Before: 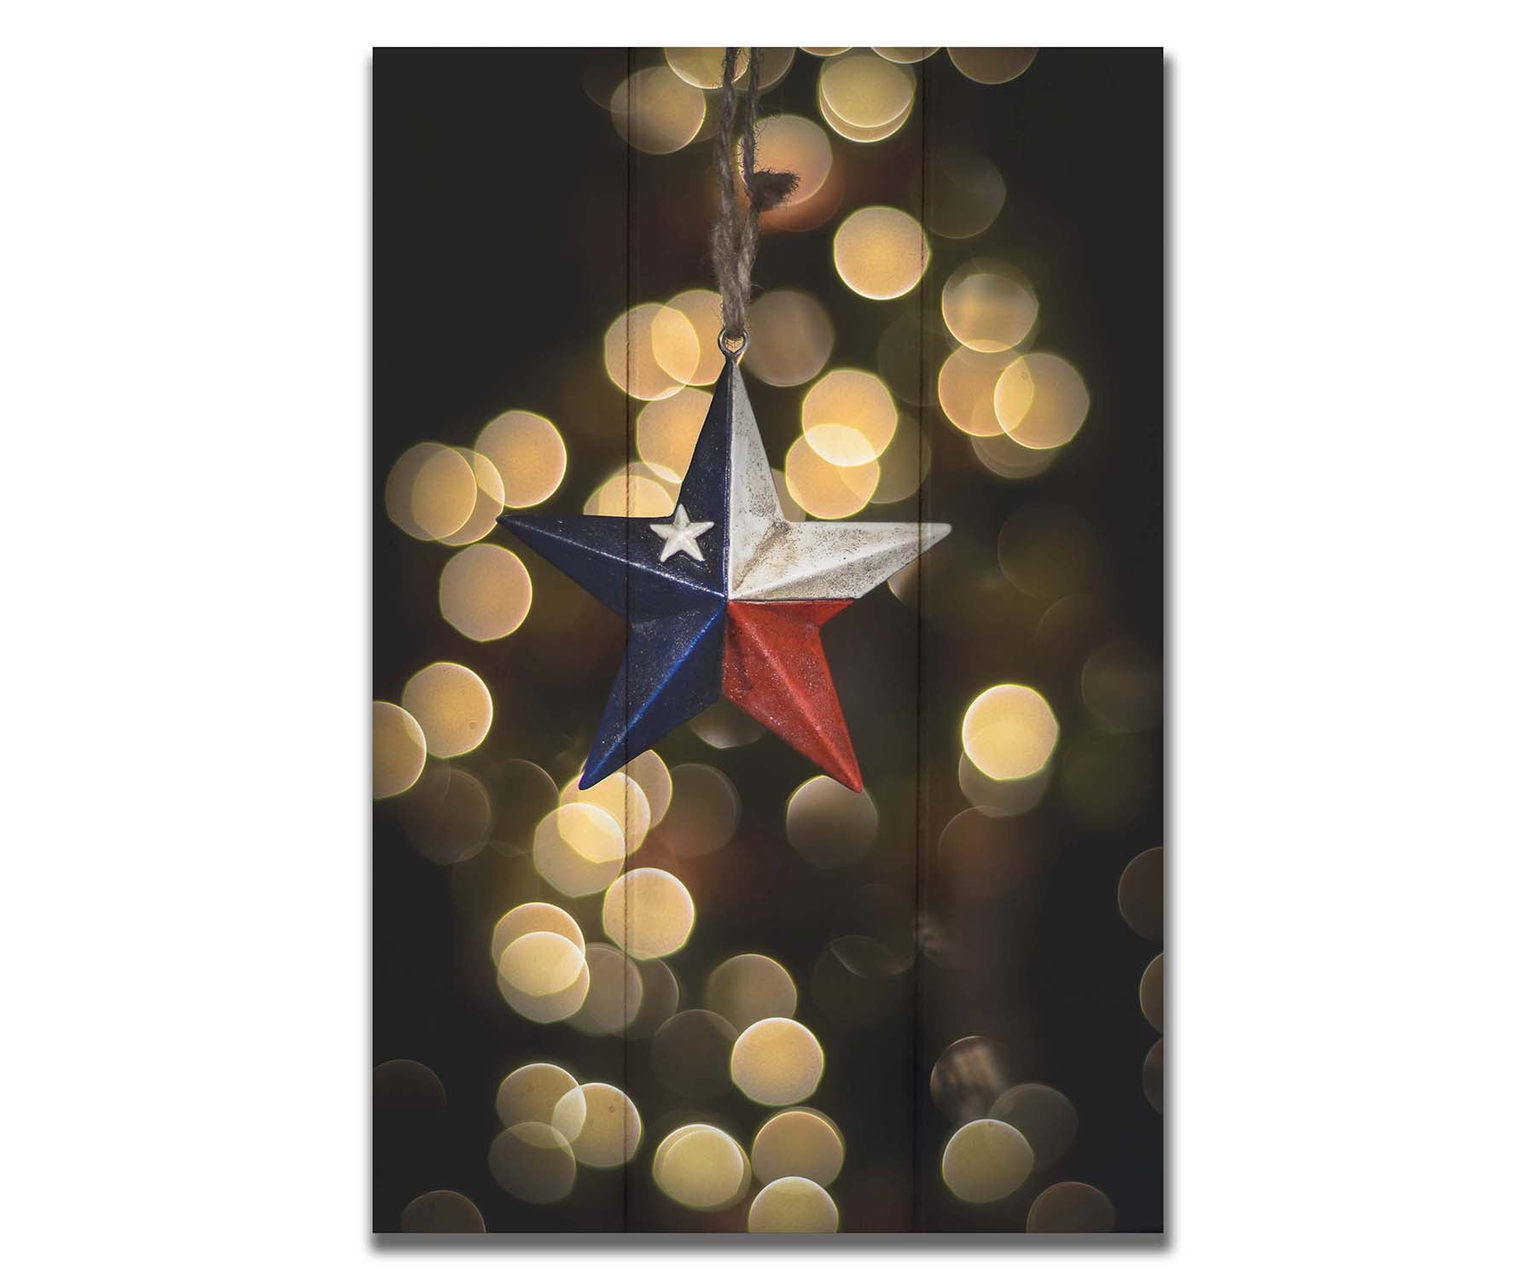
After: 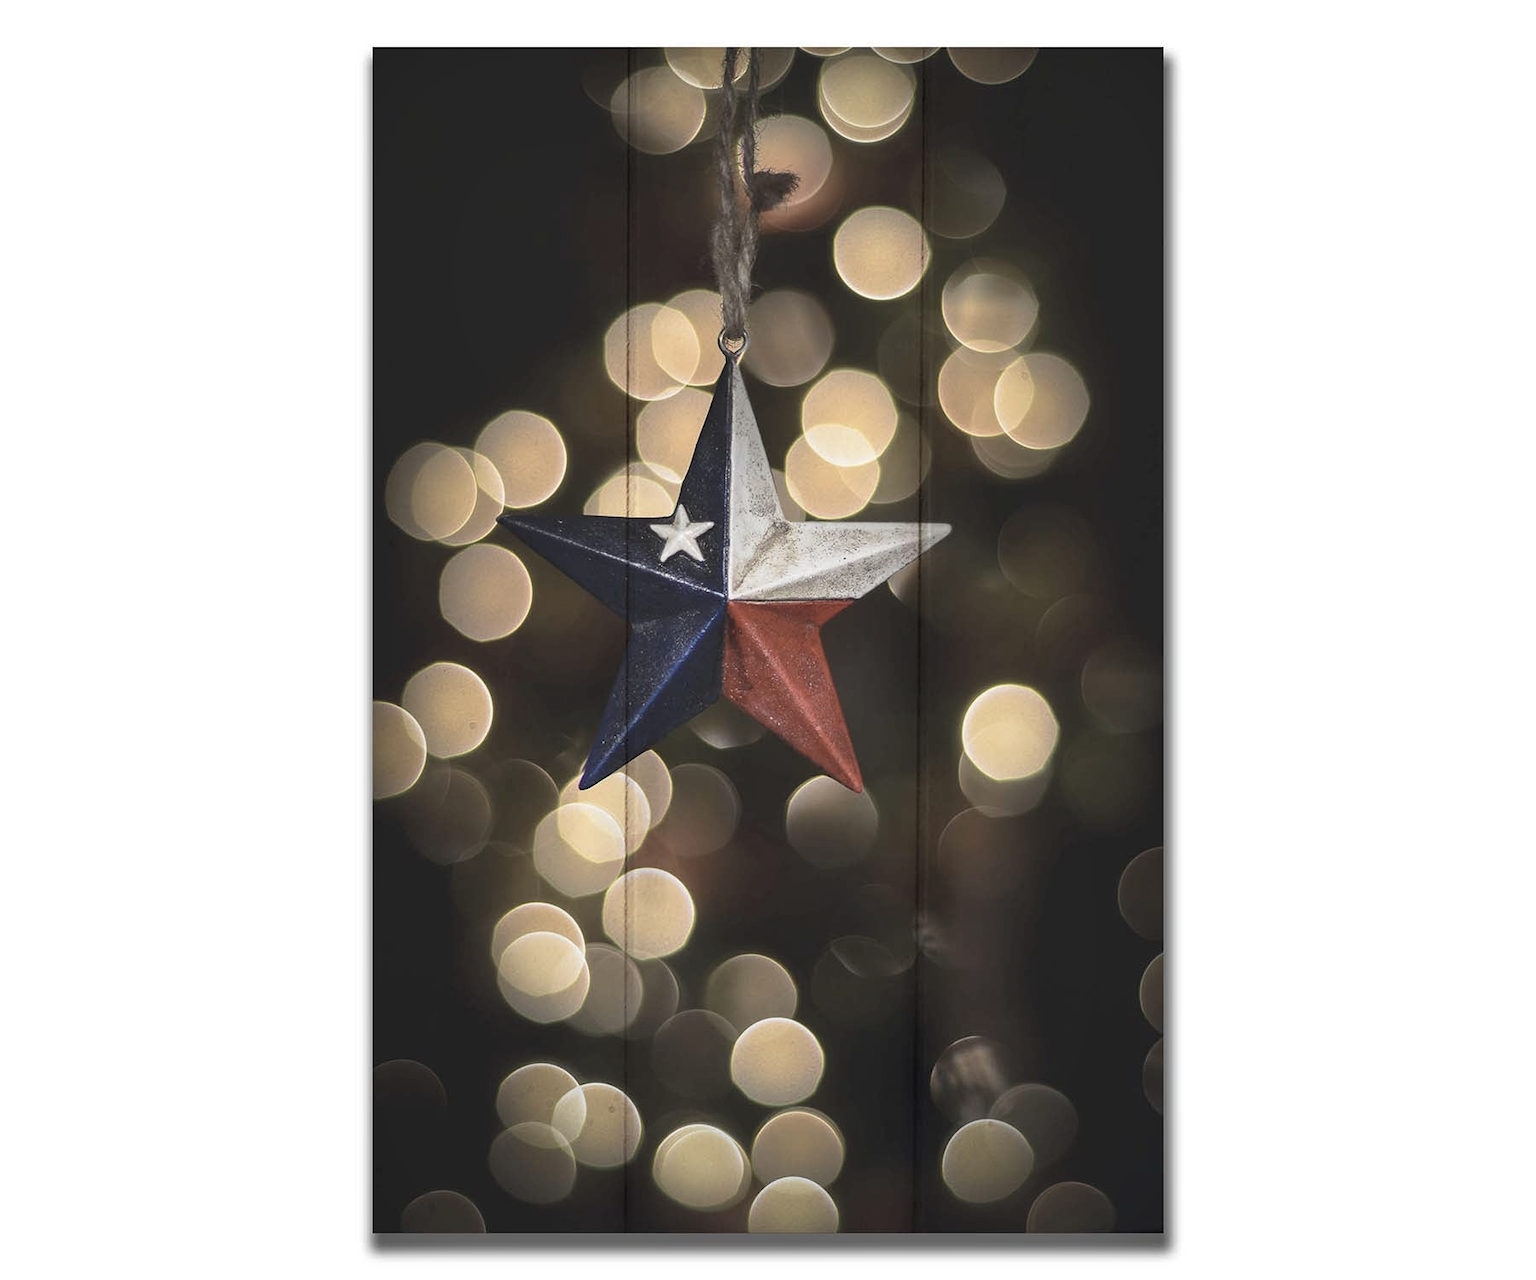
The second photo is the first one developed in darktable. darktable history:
color correction: highlights b* 0.001, saturation 0.621
shadows and highlights: radius 124.86, shadows 30.3, highlights -30.57, low approximation 0.01, soften with gaussian
